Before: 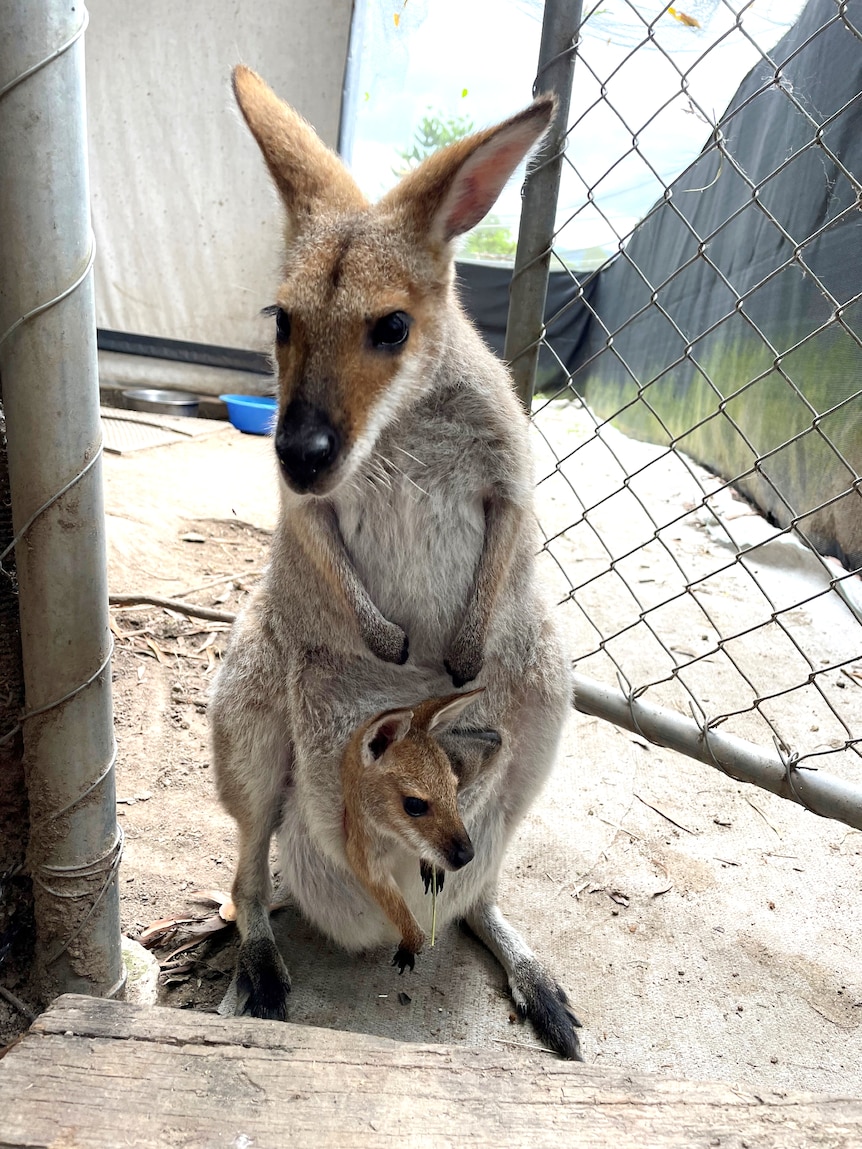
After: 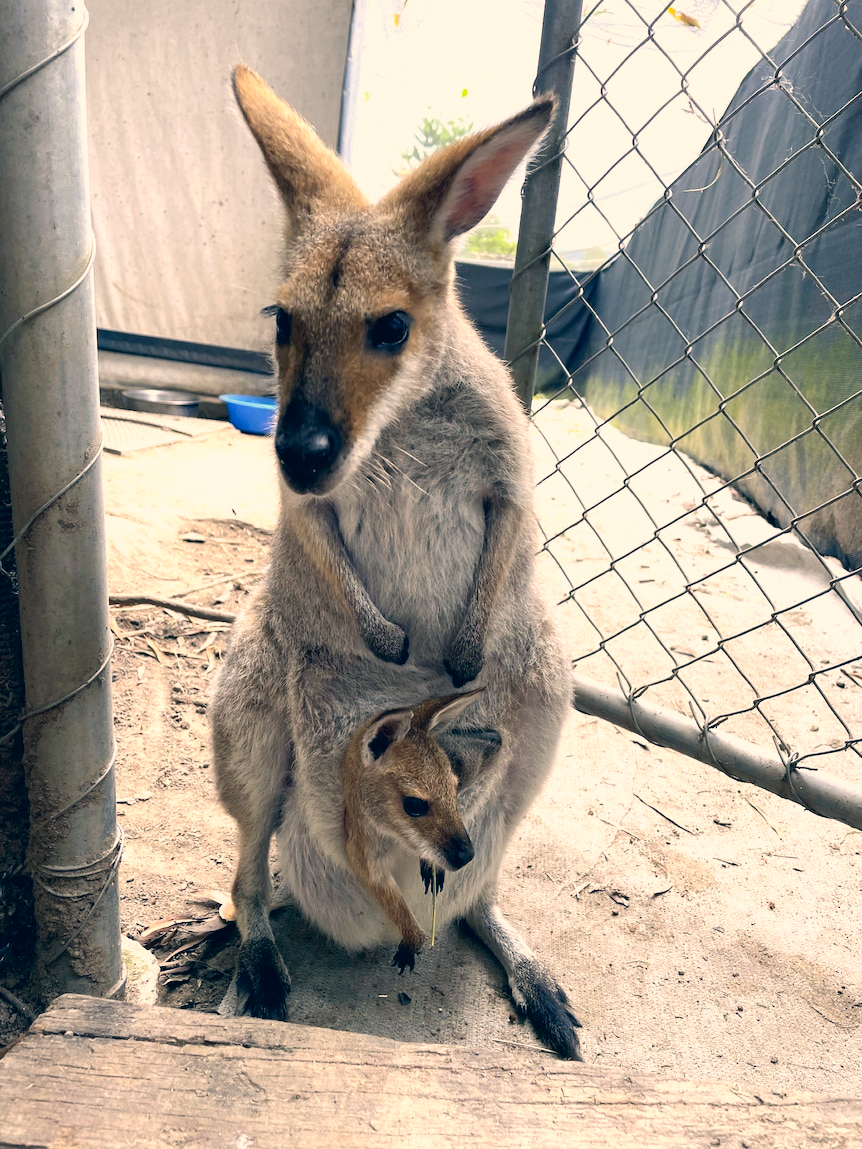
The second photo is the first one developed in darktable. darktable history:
color correction: highlights a* 10.28, highlights b* 13.99, shadows a* -9.85, shadows b* -14.83
